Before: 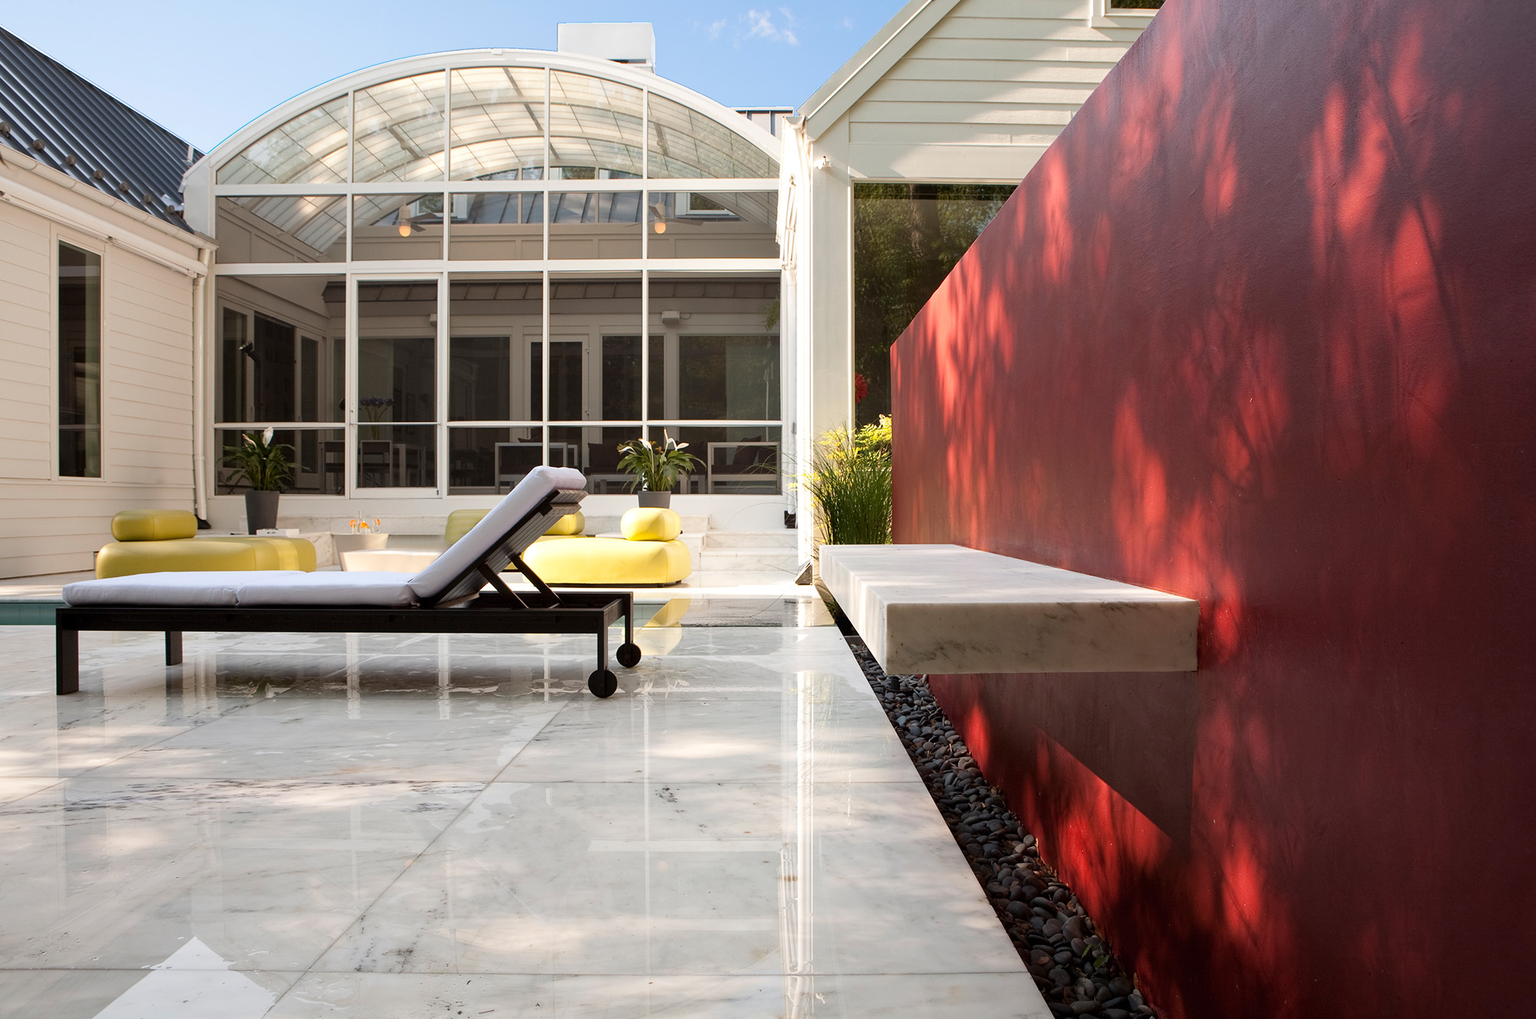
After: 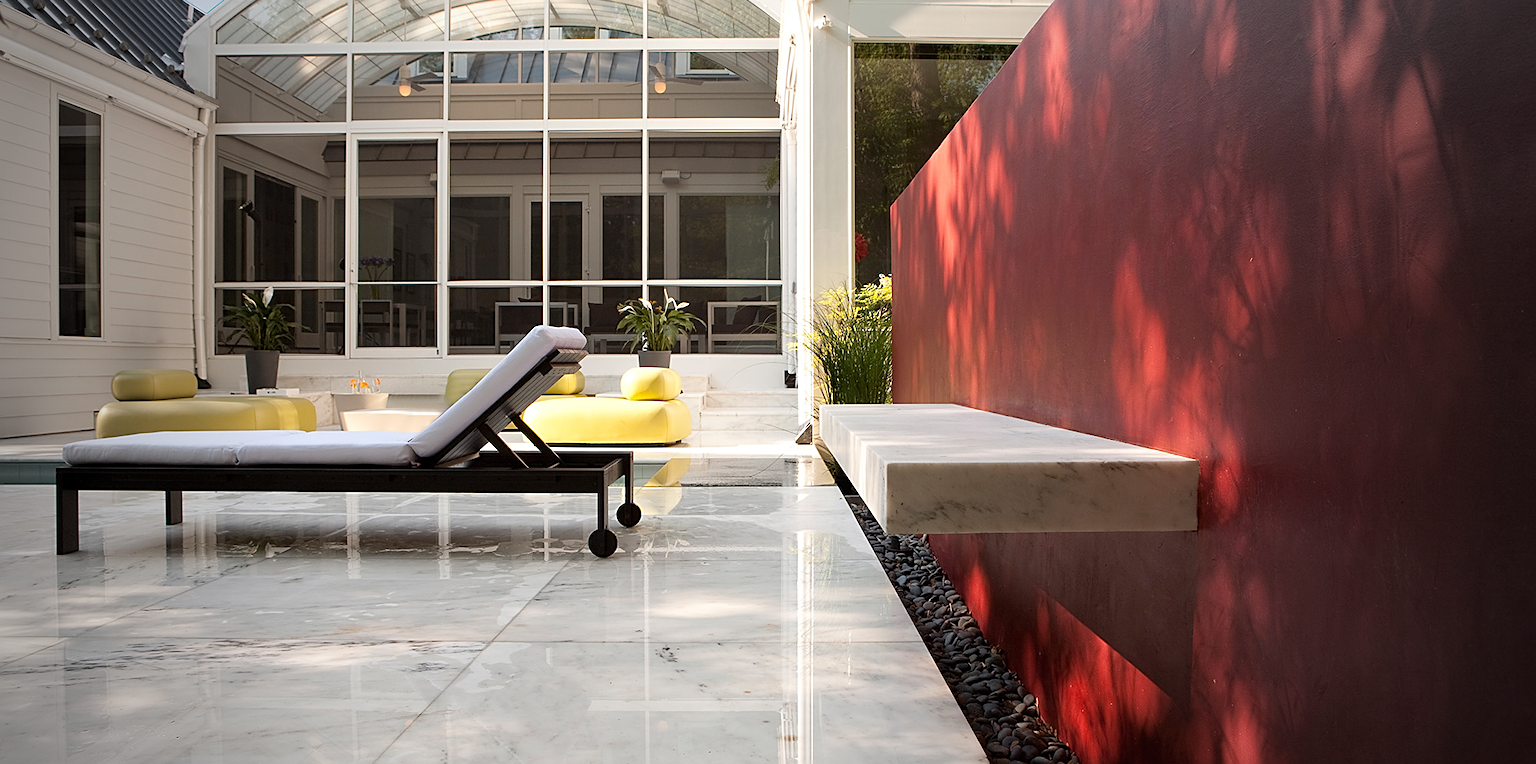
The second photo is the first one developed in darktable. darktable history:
vignetting: fall-off start 64.63%, center (-0.034, 0.148), width/height ratio 0.881
sharpen: on, module defaults
crop: top 13.819%, bottom 11.169%
